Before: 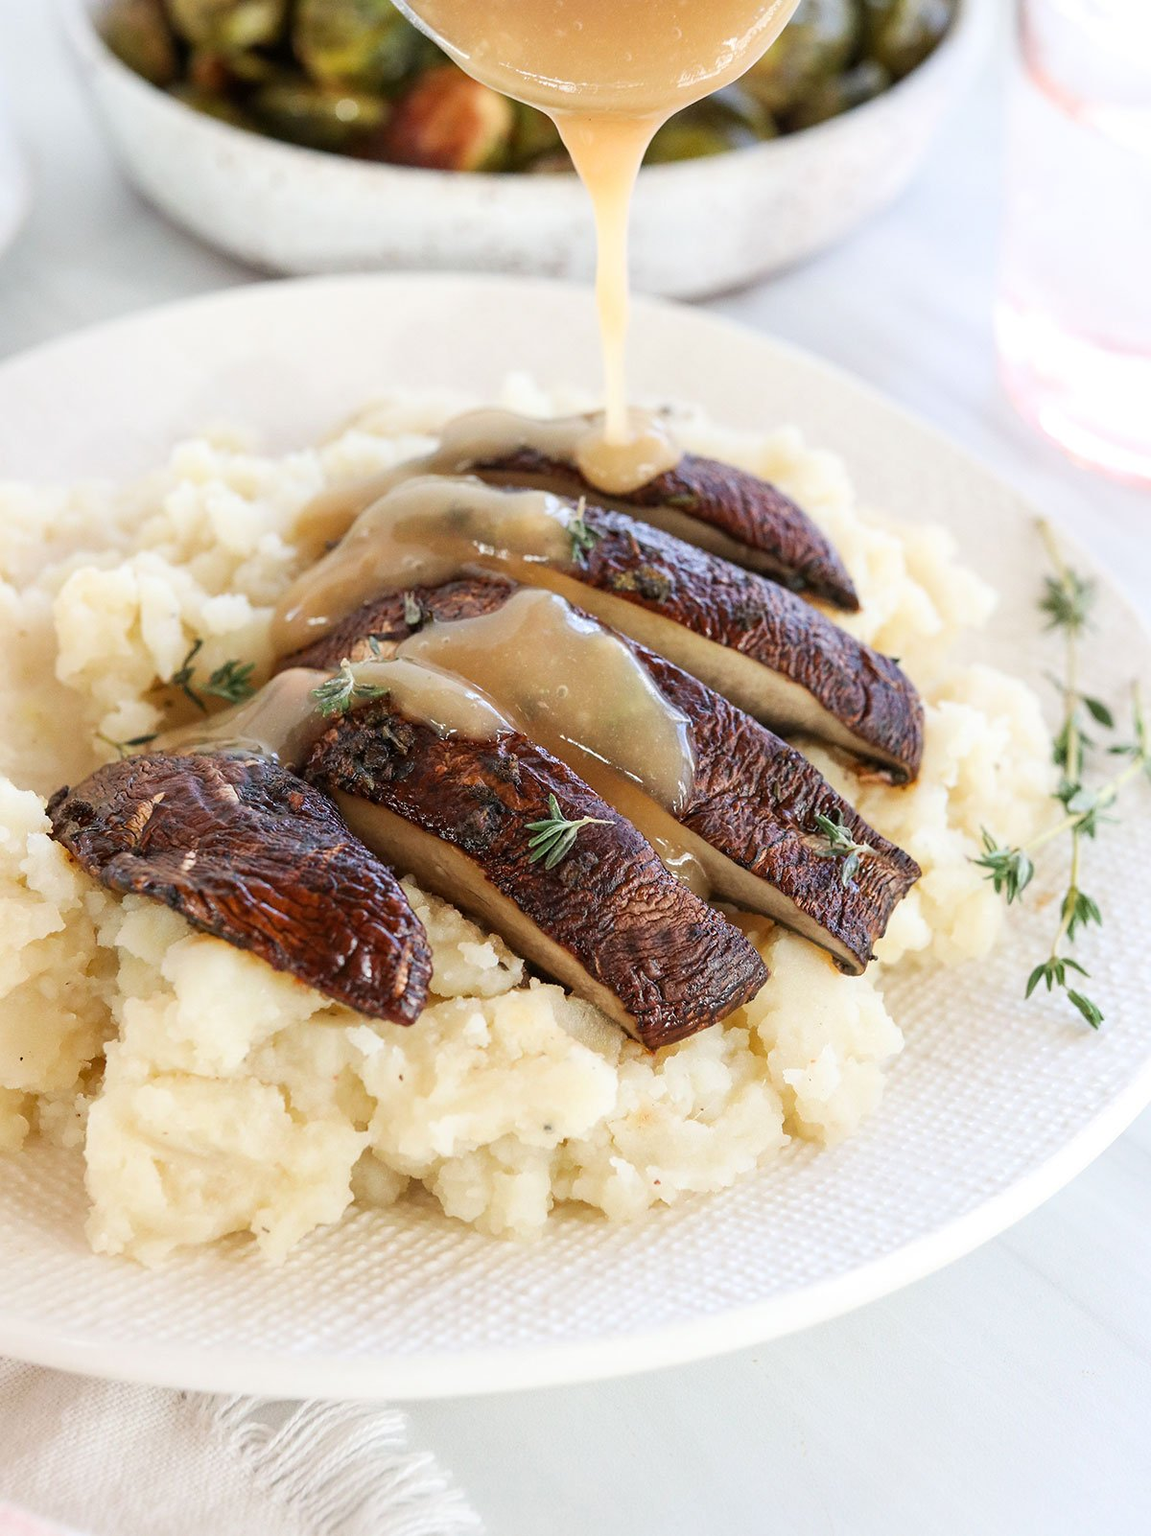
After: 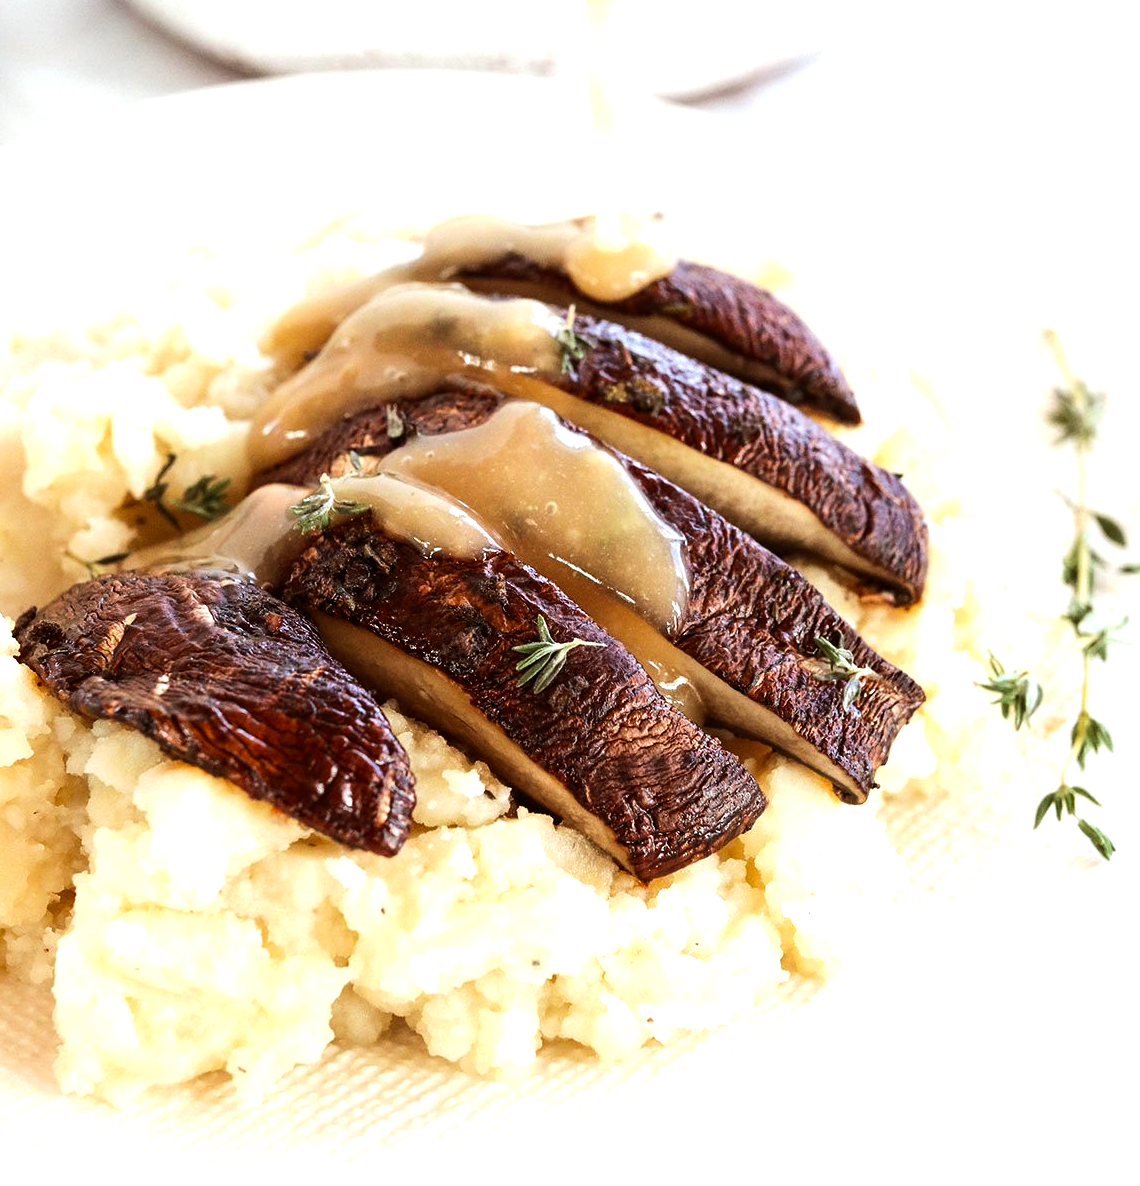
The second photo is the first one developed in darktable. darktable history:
tone equalizer: -8 EV -0.75 EV, -7 EV -0.7 EV, -6 EV -0.6 EV, -5 EV -0.4 EV, -3 EV 0.4 EV, -2 EV 0.6 EV, -1 EV 0.7 EV, +0 EV 0.75 EV, edges refinement/feathering 500, mask exposure compensation -1.57 EV, preserve details no
rgb levels: mode RGB, independent channels, levels [[0, 0.5, 1], [0, 0.521, 1], [0, 0.536, 1]]
crop and rotate: left 2.991%, top 13.302%, right 1.981%, bottom 12.636%
